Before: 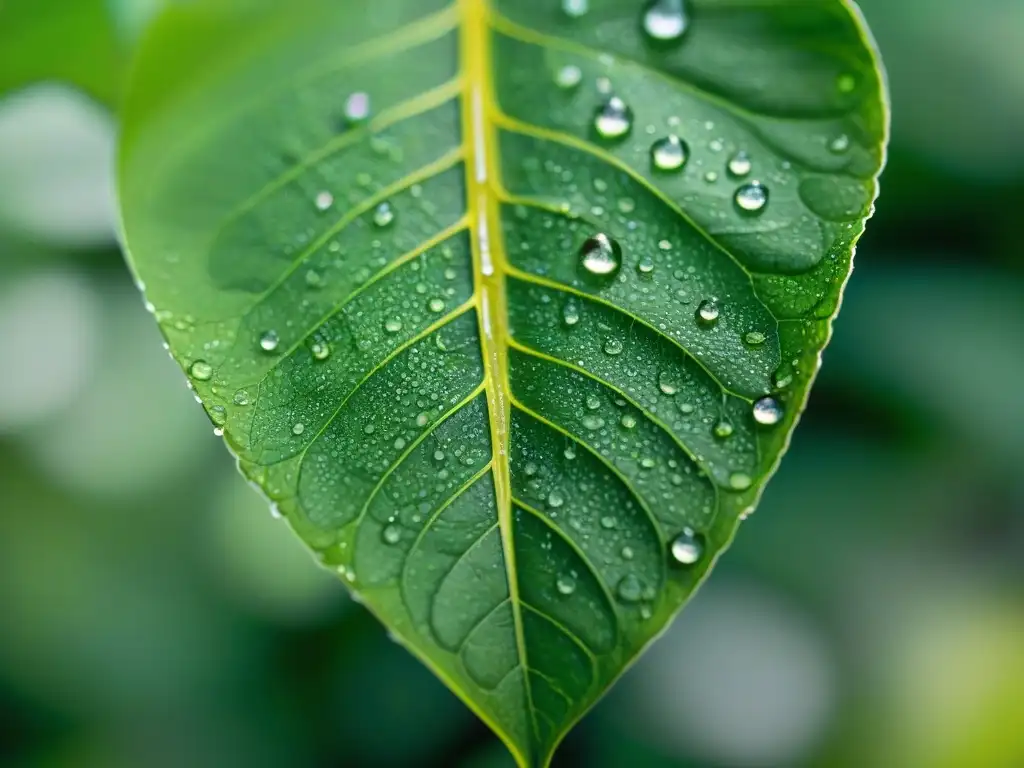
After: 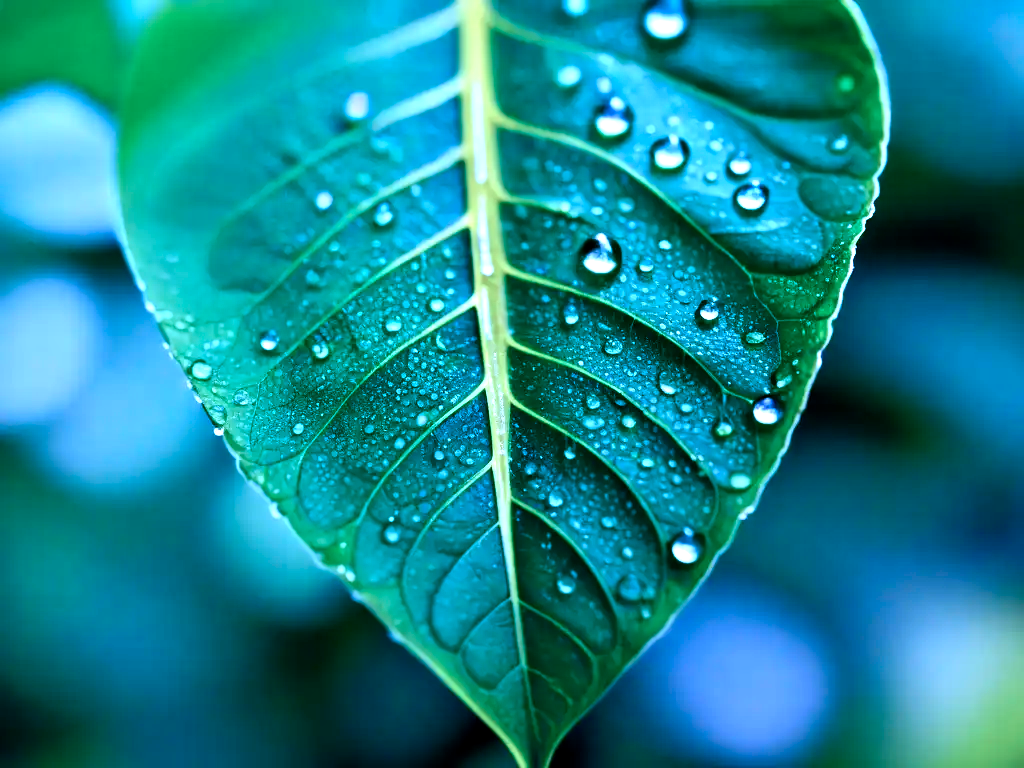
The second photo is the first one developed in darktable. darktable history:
color balance rgb: shadows lift › luminance -20%, power › hue 72.24°, highlights gain › luminance 15%, global offset › hue 171.6°, perceptual saturation grading › global saturation 14.09%, perceptual saturation grading › highlights -25%, perceptual saturation grading › shadows 25%, global vibrance 25%, contrast 10%
contrast equalizer: y [[0.513, 0.565, 0.608, 0.562, 0.512, 0.5], [0.5 ×6], [0.5, 0.5, 0.5, 0.528, 0.598, 0.658], [0 ×6], [0 ×6]]
color calibration: output R [1.063, -0.012, -0.003, 0], output B [-0.079, 0.047, 1, 0], illuminant custom, x 0.46, y 0.43, temperature 2642.66 K
